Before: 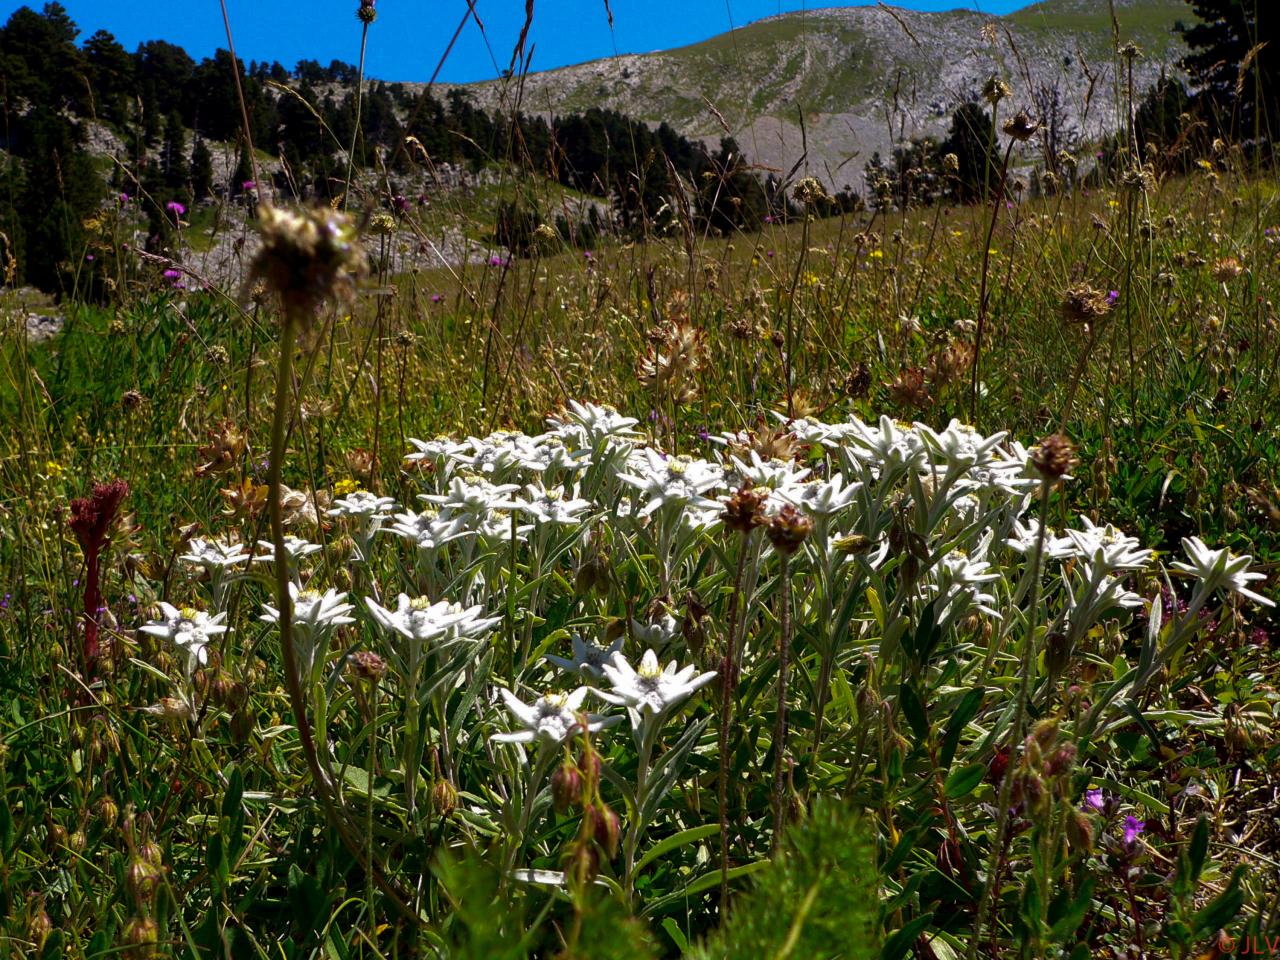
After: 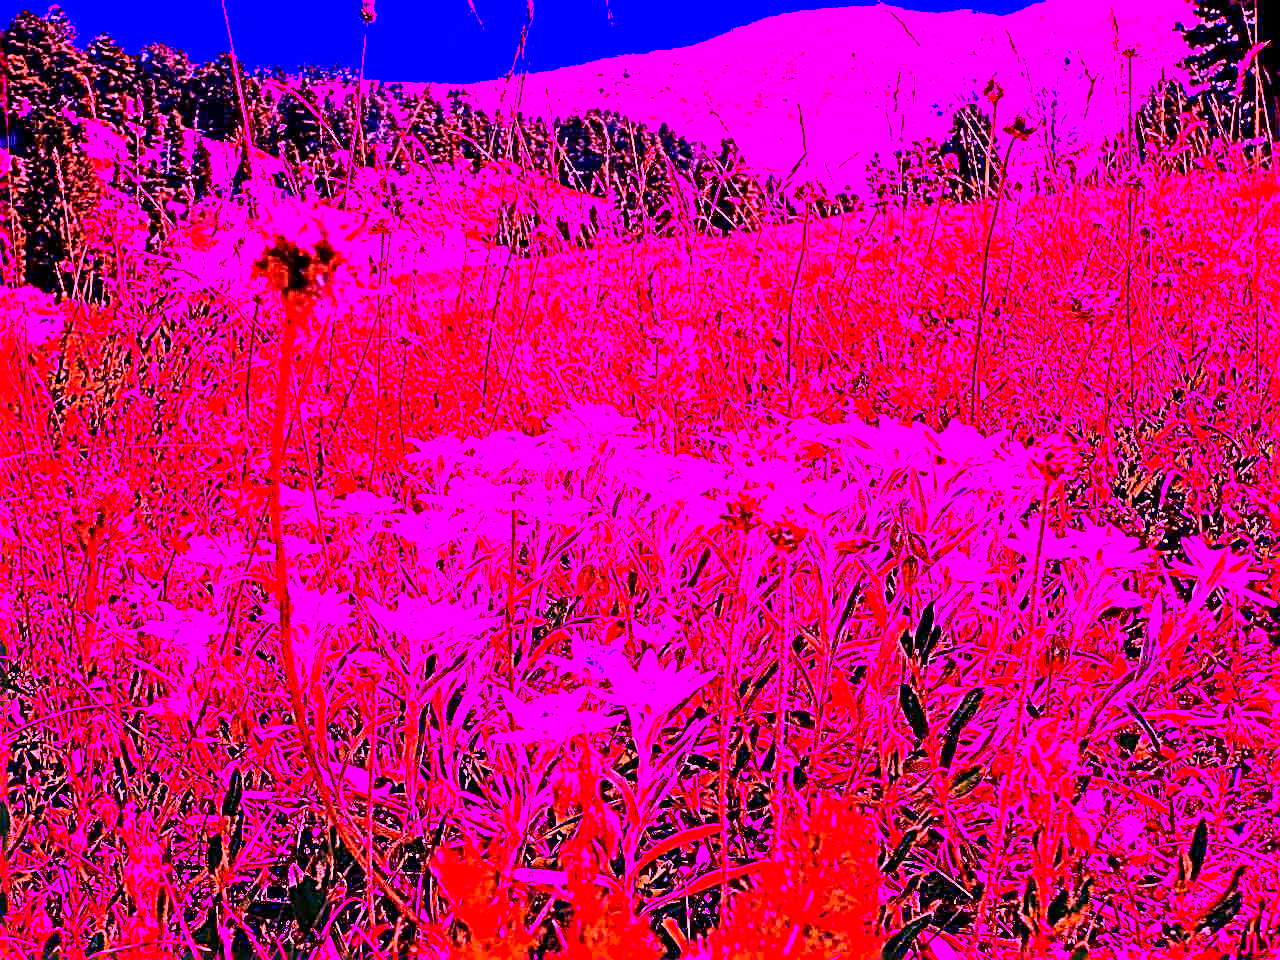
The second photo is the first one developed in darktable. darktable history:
white balance: red 8, blue 8
sharpen: radius 3.158, amount 1.731
contrast brightness saturation: contrast 0.2, brightness 0.16, saturation 0.22
